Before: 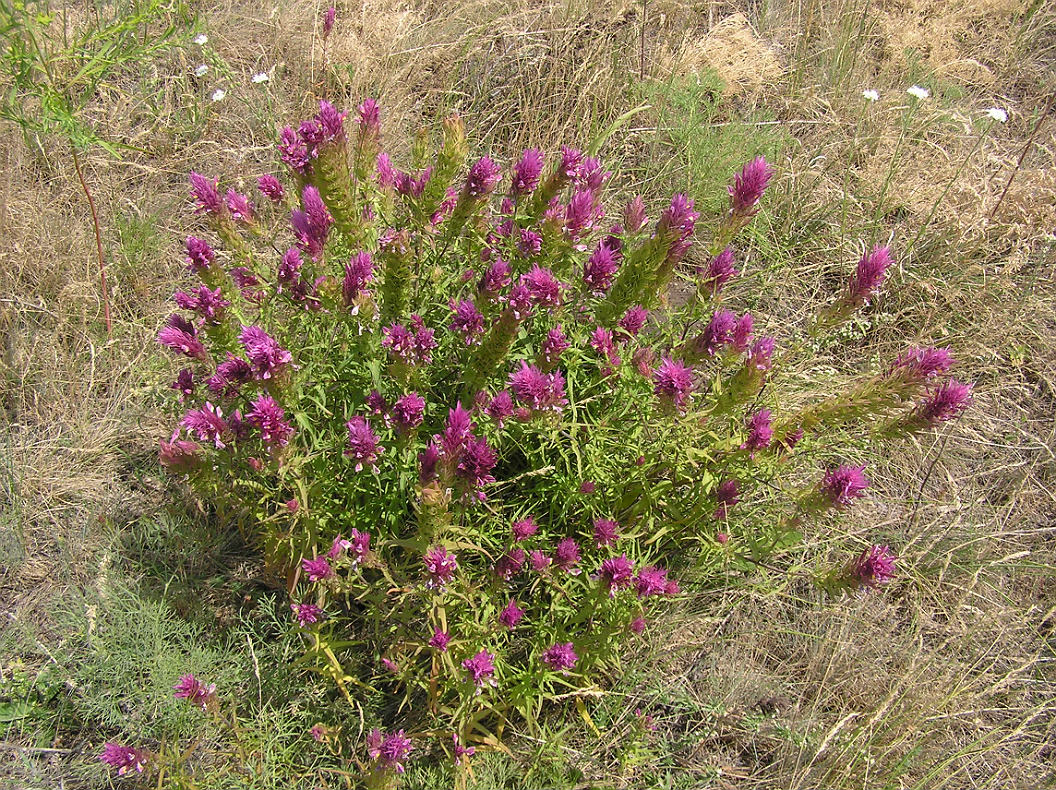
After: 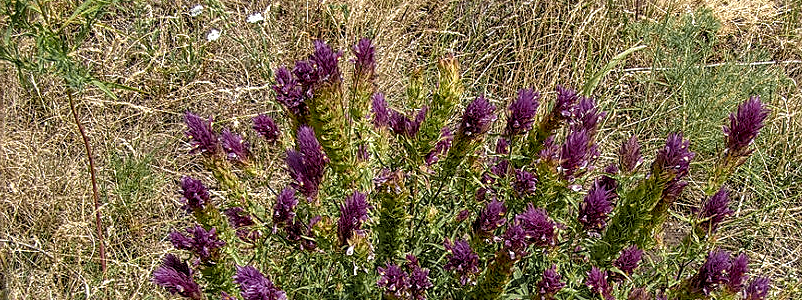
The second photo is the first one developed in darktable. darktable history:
crop: left 0.509%, top 7.643%, right 23.512%, bottom 54.292%
color zones: curves: ch0 [(0.035, 0.242) (0.25, 0.5) (0.384, 0.214) (0.488, 0.255) (0.75, 0.5)]; ch1 [(0.063, 0.379) (0.25, 0.5) (0.354, 0.201) (0.489, 0.085) (0.729, 0.271)]; ch2 [(0.25, 0.5) (0.38, 0.517) (0.442, 0.51) (0.735, 0.456)]
shadows and highlights: shadows 20.73, highlights -81.52, soften with gaussian
local contrast: highlights 15%, shadows 37%, detail 184%, midtone range 0.473
tone curve: curves: ch0 [(0, 0) (0.003, 0.001) (0.011, 0.004) (0.025, 0.011) (0.044, 0.021) (0.069, 0.028) (0.1, 0.036) (0.136, 0.051) (0.177, 0.085) (0.224, 0.127) (0.277, 0.193) (0.335, 0.266) (0.399, 0.338) (0.468, 0.419) (0.543, 0.504) (0.623, 0.593) (0.709, 0.689) (0.801, 0.784) (0.898, 0.888) (1, 1)], preserve colors none
sharpen: on, module defaults
